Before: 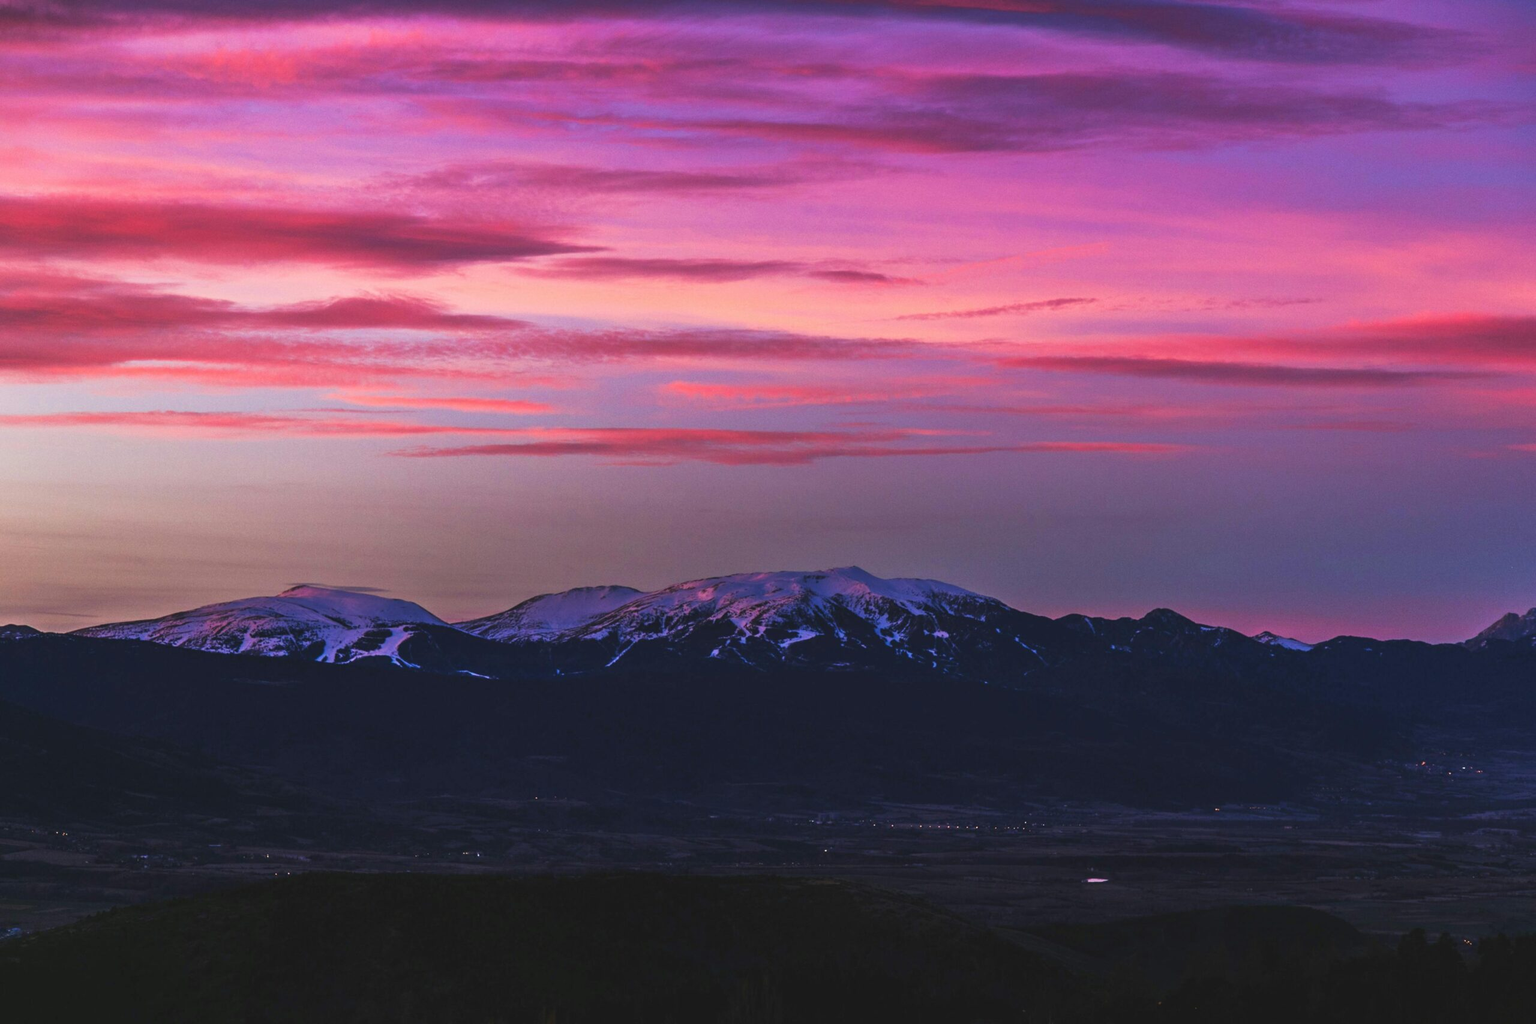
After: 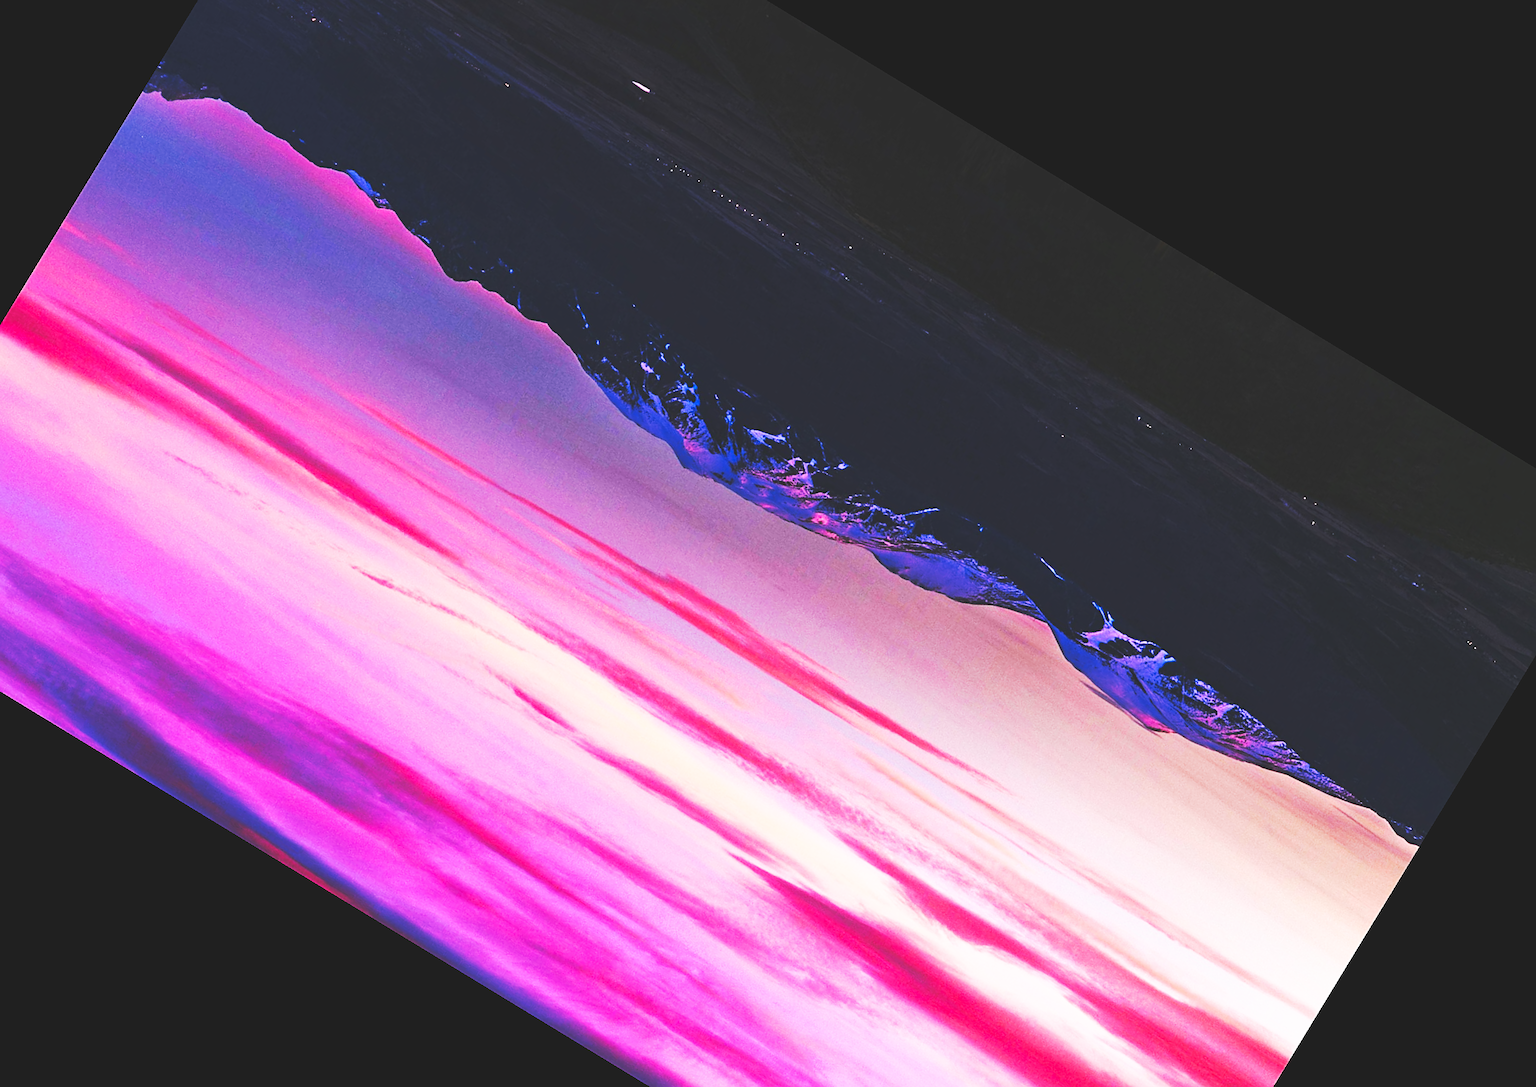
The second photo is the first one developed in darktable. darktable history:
crop and rotate: angle 148.68°, left 9.111%, top 15.603%, right 4.588%, bottom 17.041%
sharpen: on, module defaults
base curve: curves: ch0 [(0, 0.015) (0.085, 0.116) (0.134, 0.298) (0.19, 0.545) (0.296, 0.764) (0.599, 0.982) (1, 1)], preserve colors none
